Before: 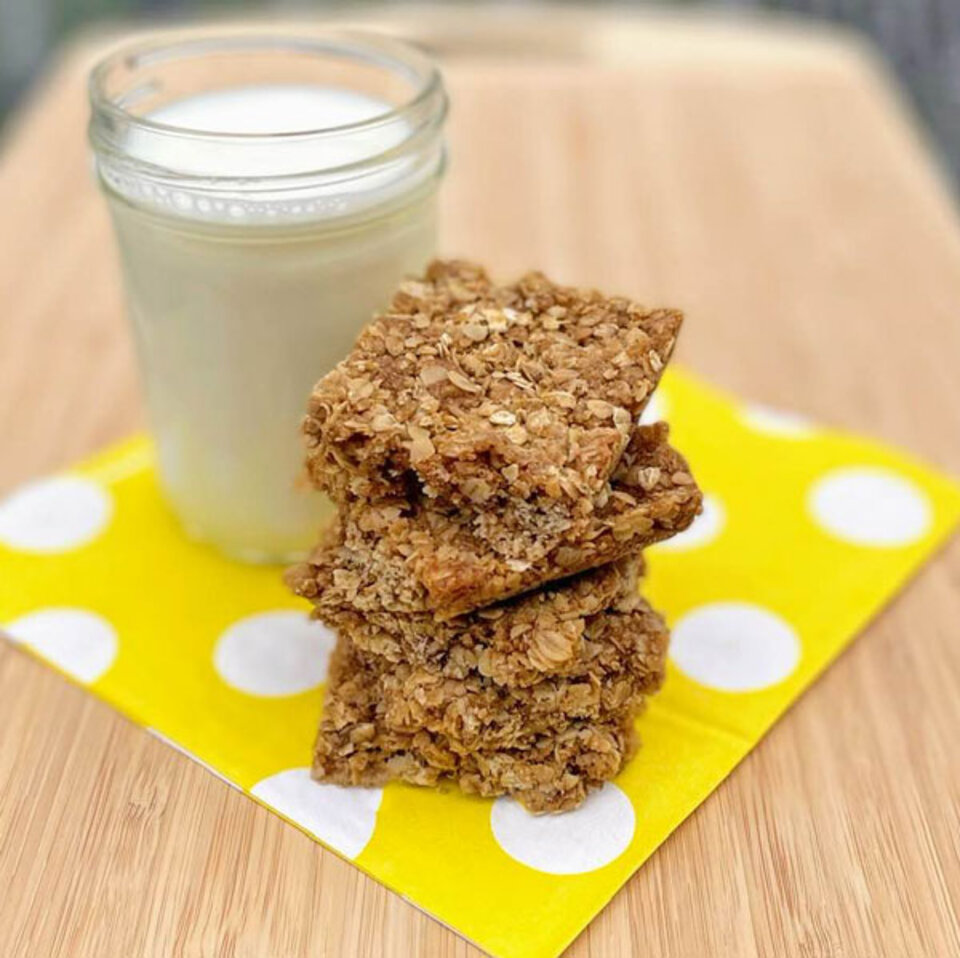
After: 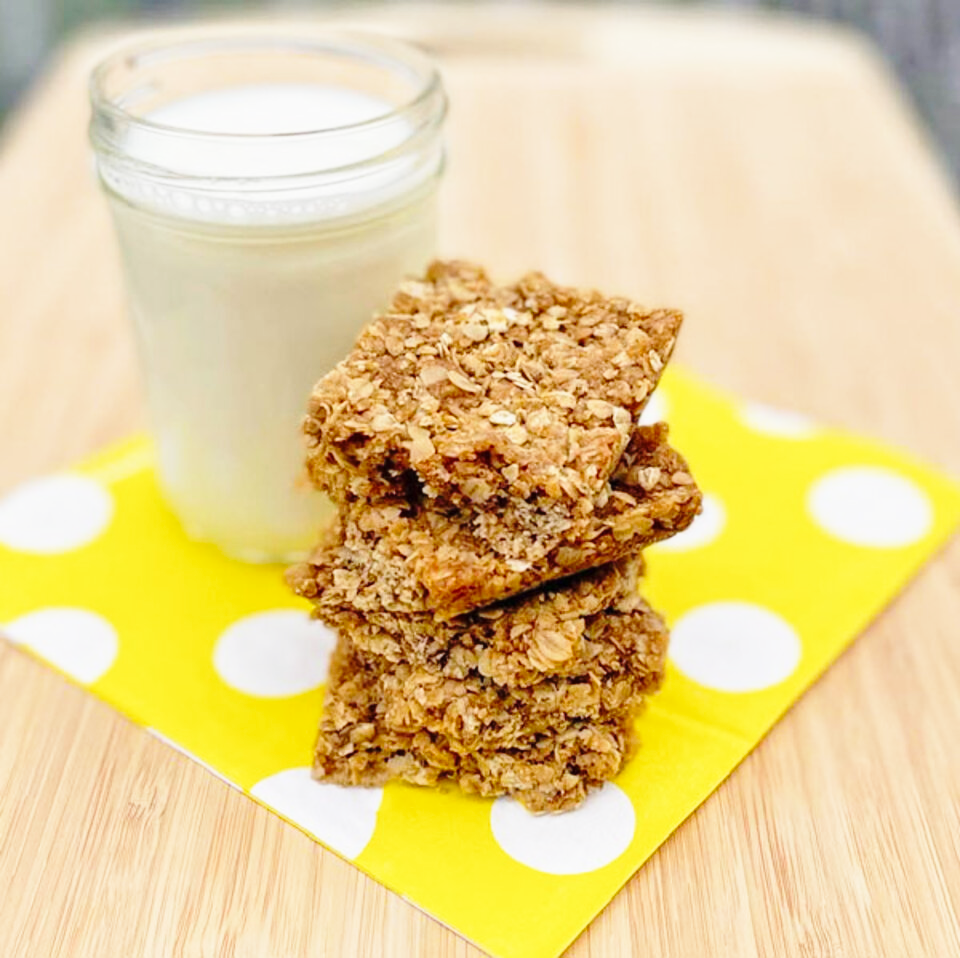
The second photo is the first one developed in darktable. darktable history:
base curve: curves: ch0 [(0, 0) (0.028, 0.03) (0.121, 0.232) (0.46, 0.748) (0.859, 0.968) (1, 1)], preserve colors none
exposure: exposure -0.207 EV, compensate highlight preservation false
